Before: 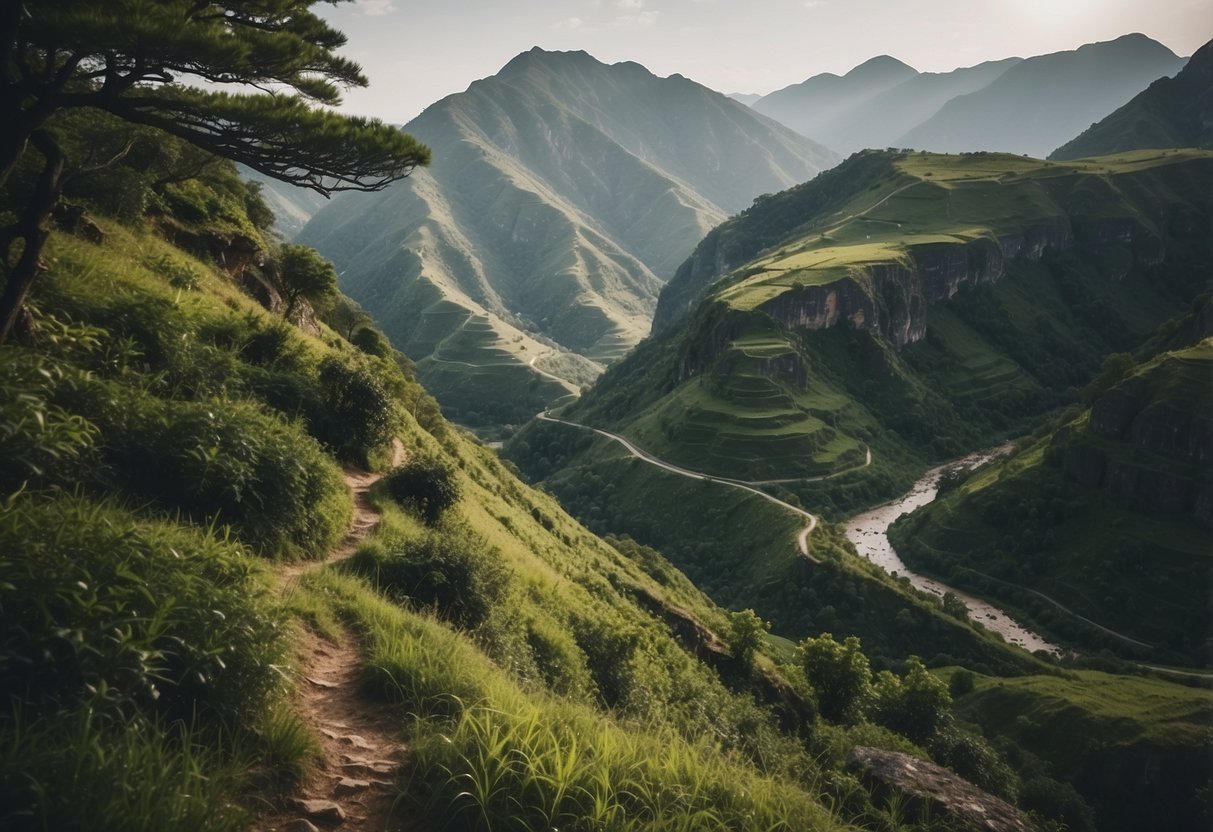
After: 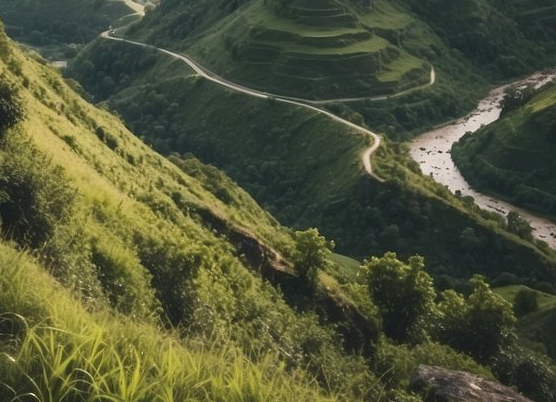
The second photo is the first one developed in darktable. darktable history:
exposure: exposure 0.3 EV, compensate highlight preservation false
crop: left 35.976%, top 45.819%, right 18.162%, bottom 5.807%
